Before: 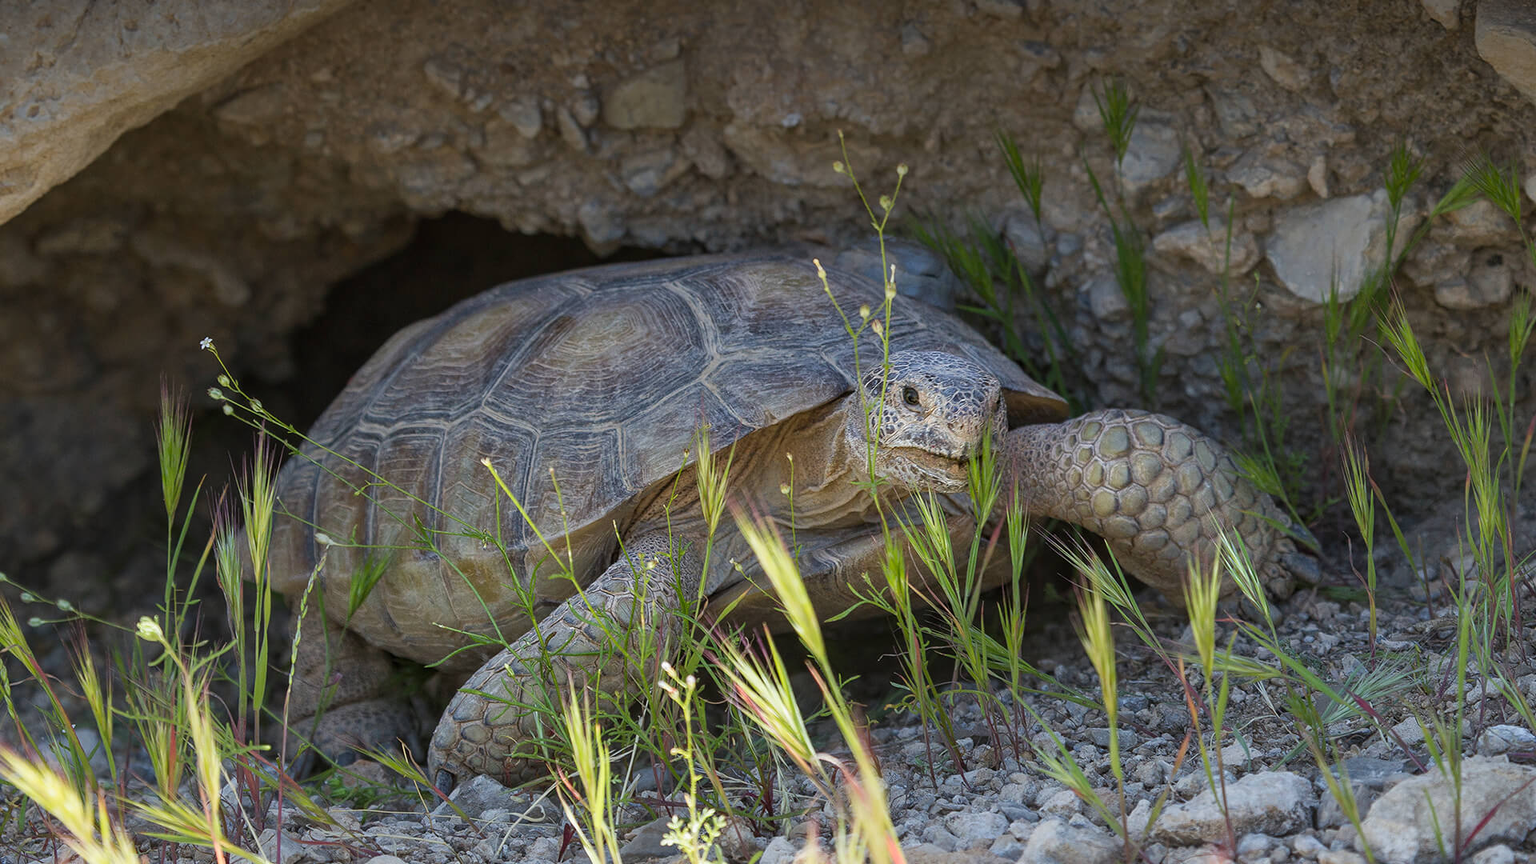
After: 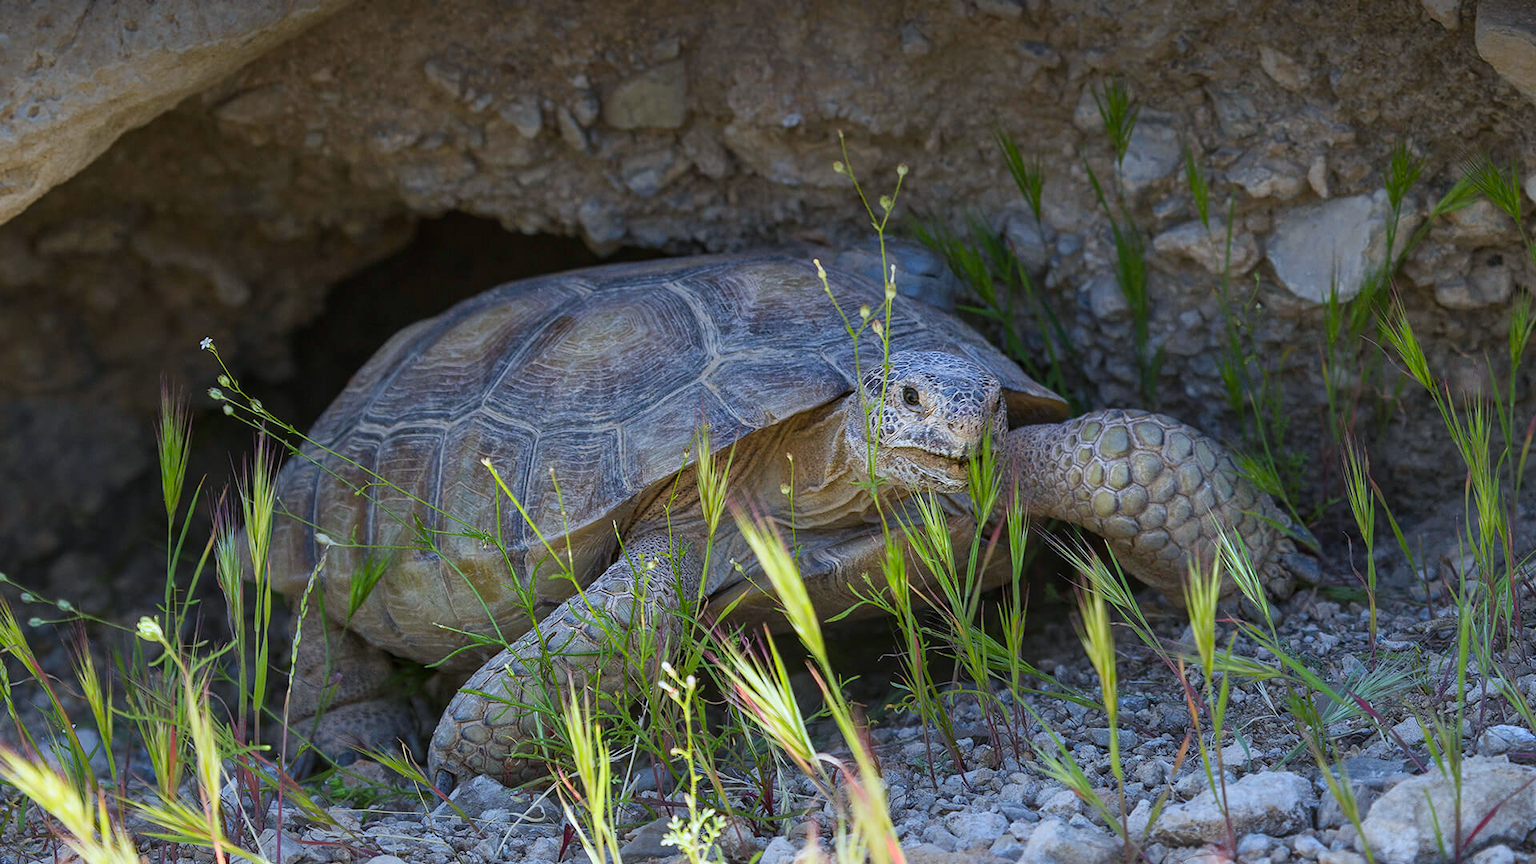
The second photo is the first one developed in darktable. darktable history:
white balance: red 0.954, blue 1.079
contrast brightness saturation: contrast 0.08, saturation 0.2
